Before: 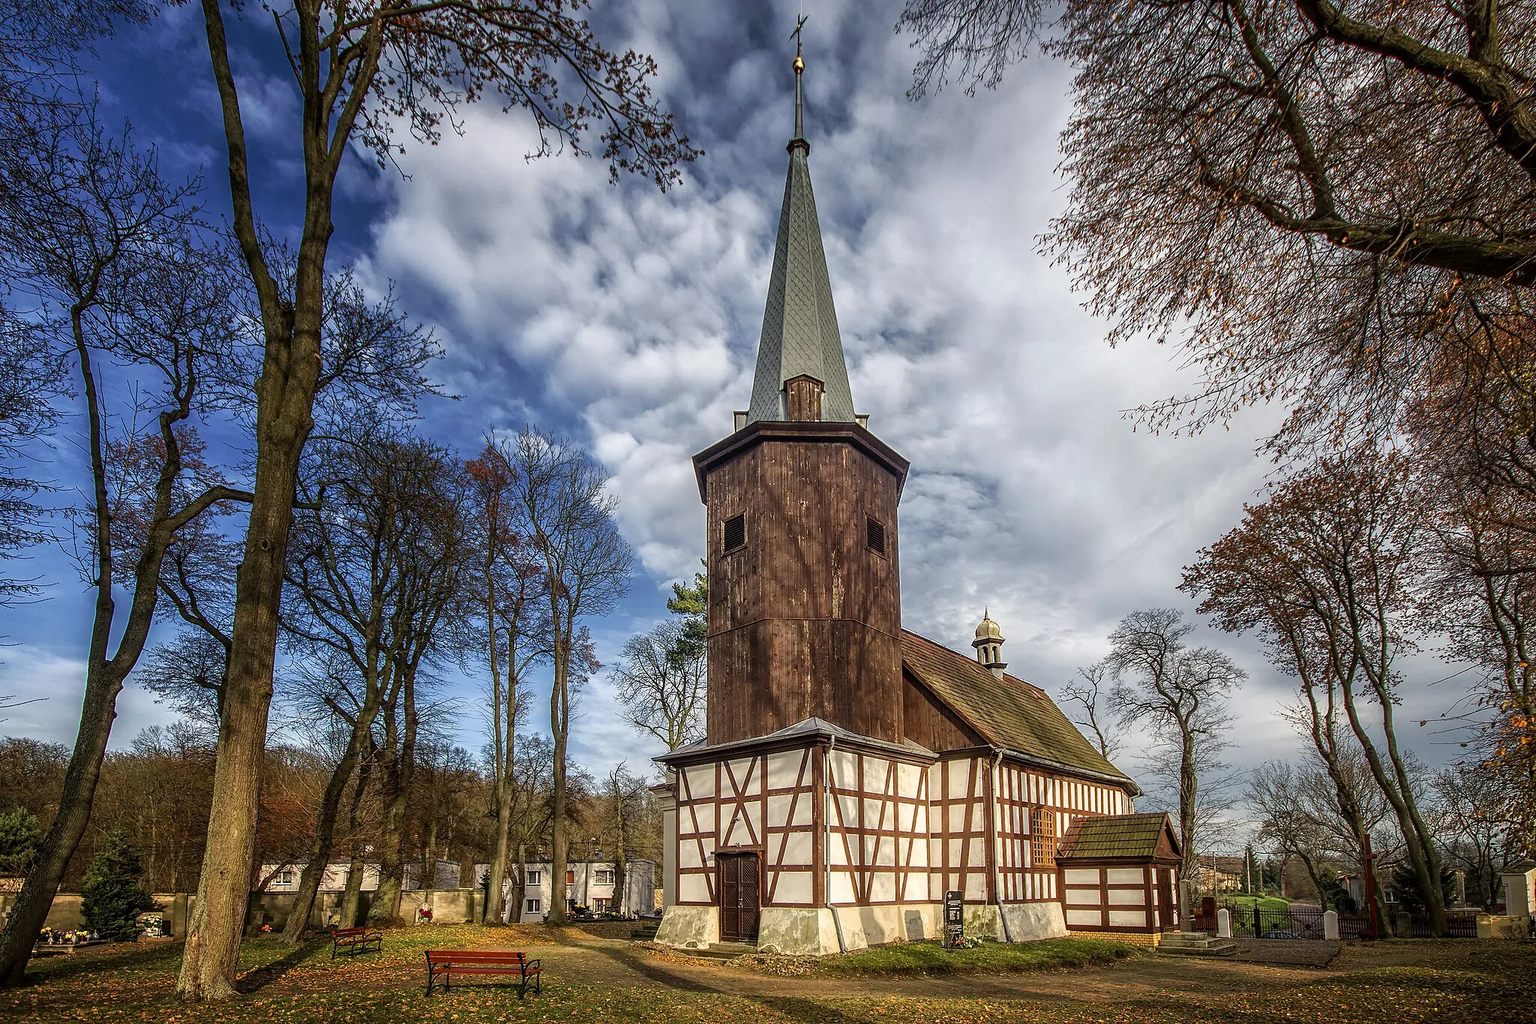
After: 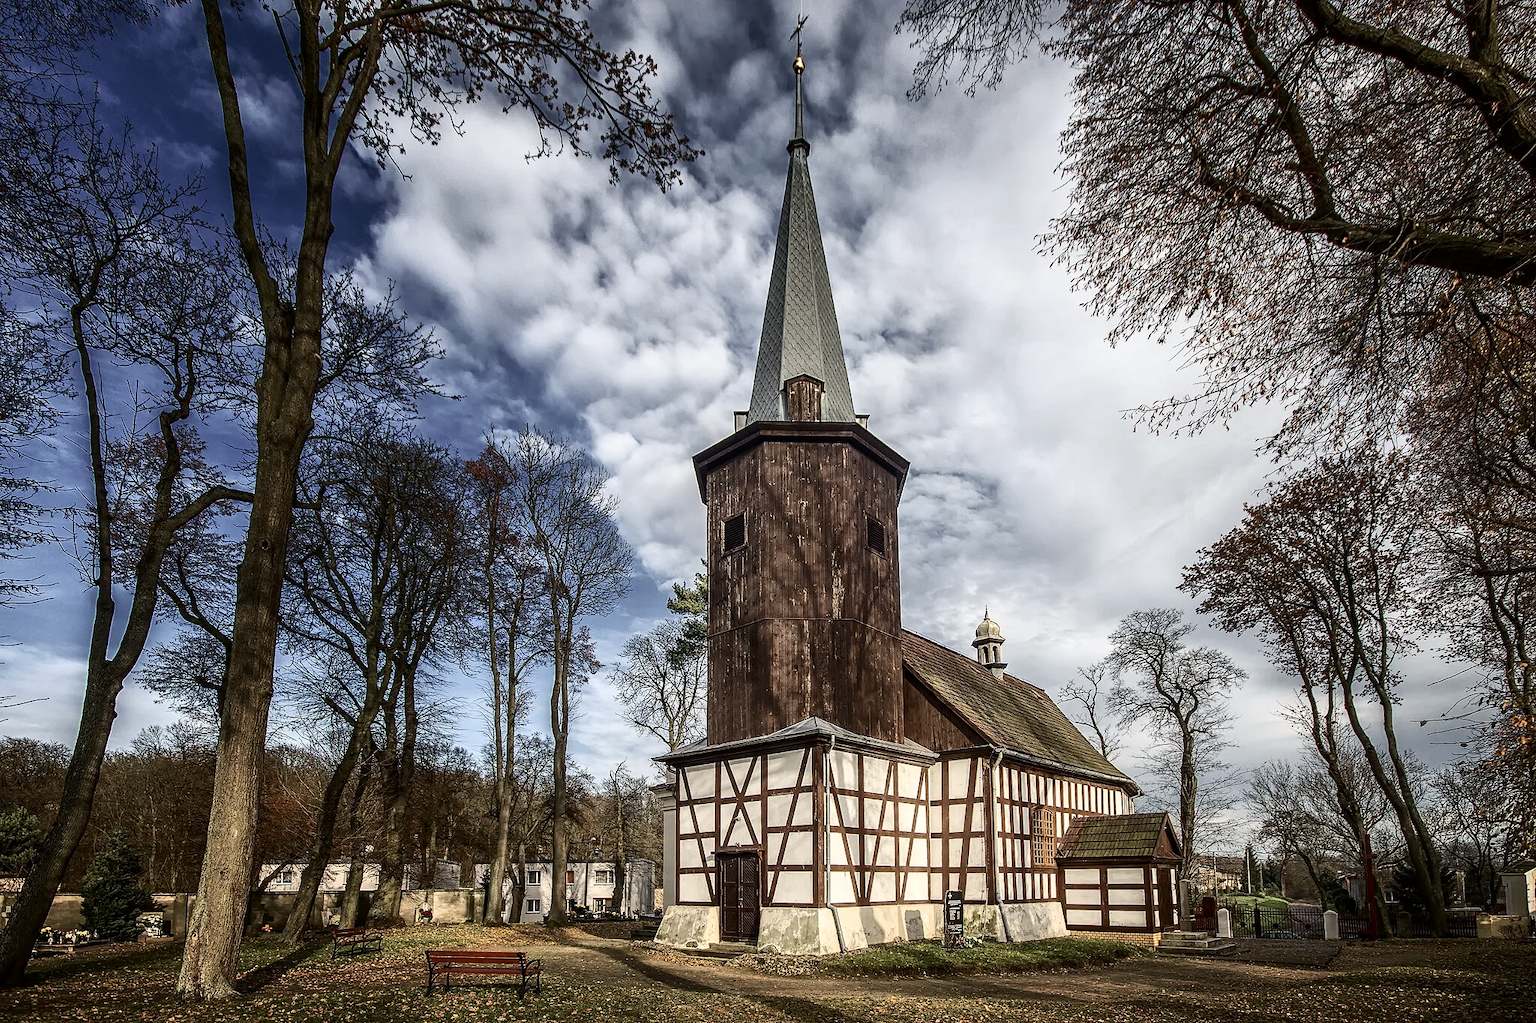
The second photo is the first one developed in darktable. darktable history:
contrast brightness saturation: contrast 0.248, saturation -0.311
